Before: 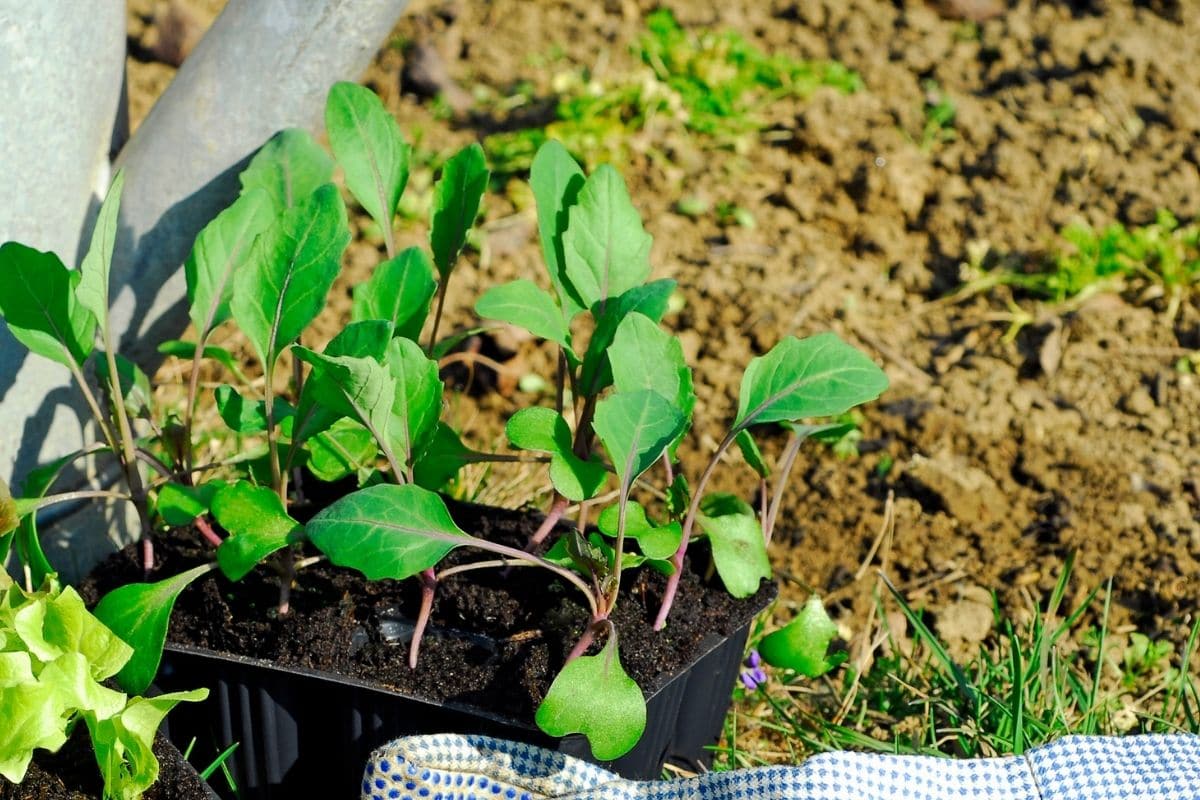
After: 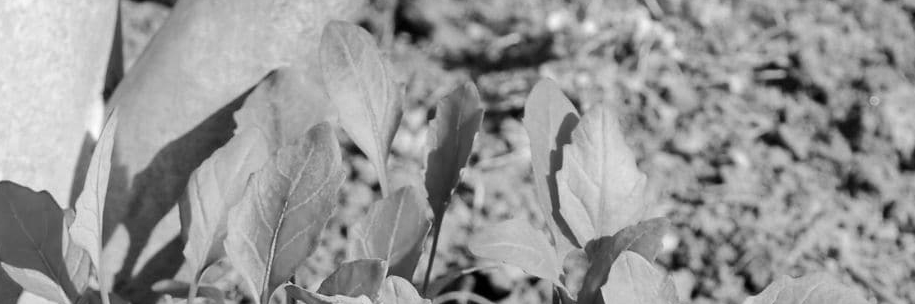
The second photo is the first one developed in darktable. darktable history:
crop: left 0.579%, top 7.627%, right 23.167%, bottom 54.275%
color zones: curves: ch1 [(0, -0.014) (0.143, -0.013) (0.286, -0.013) (0.429, -0.016) (0.571, -0.019) (0.714, -0.015) (0.857, 0.002) (1, -0.014)]
